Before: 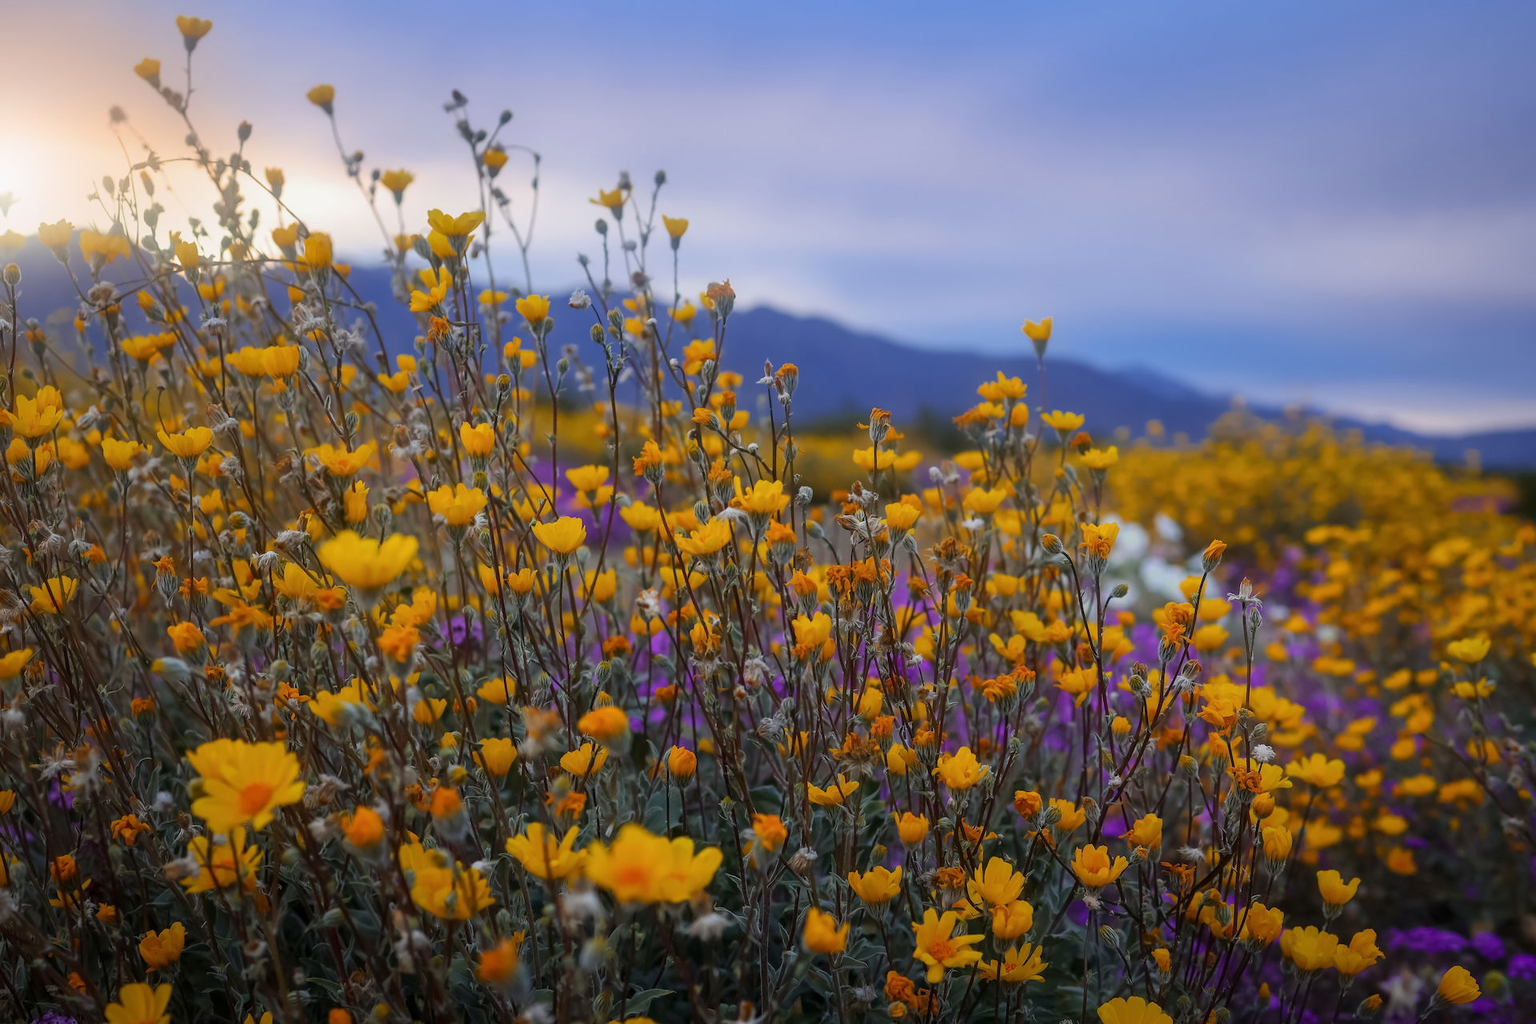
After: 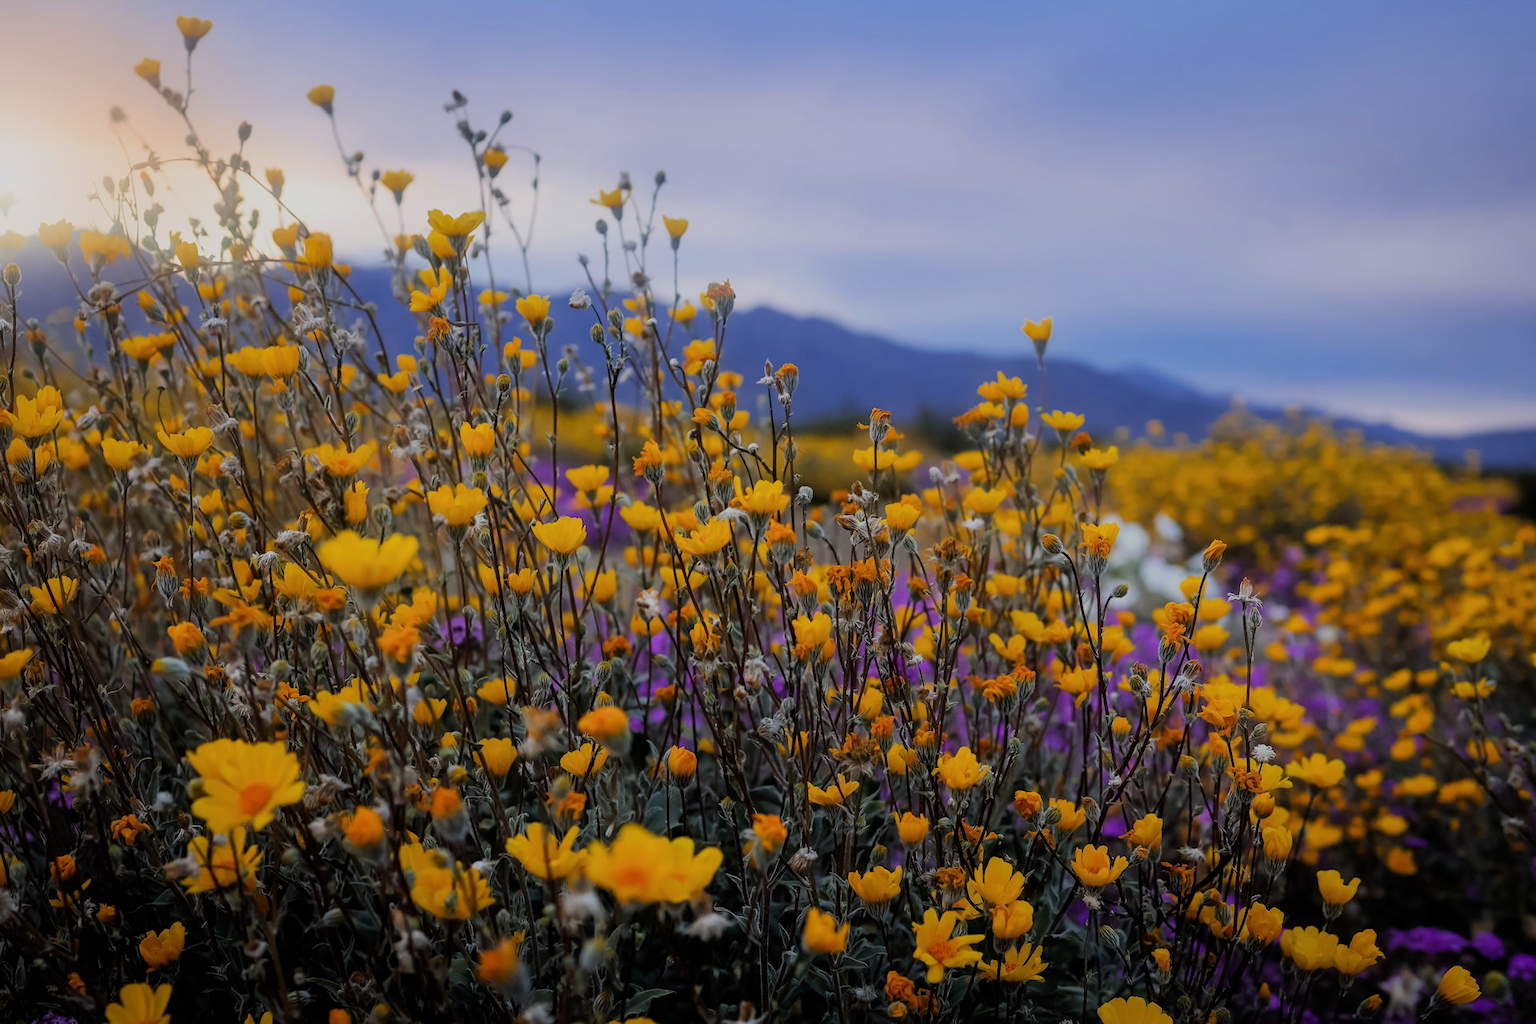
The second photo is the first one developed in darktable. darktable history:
filmic rgb: middle gray luminance 29.24%, black relative exposure -10.36 EV, white relative exposure 5.48 EV, target black luminance 0%, hardness 3.93, latitude 1.32%, contrast 1.122, highlights saturation mix 5.05%, shadows ↔ highlights balance 15.19%
